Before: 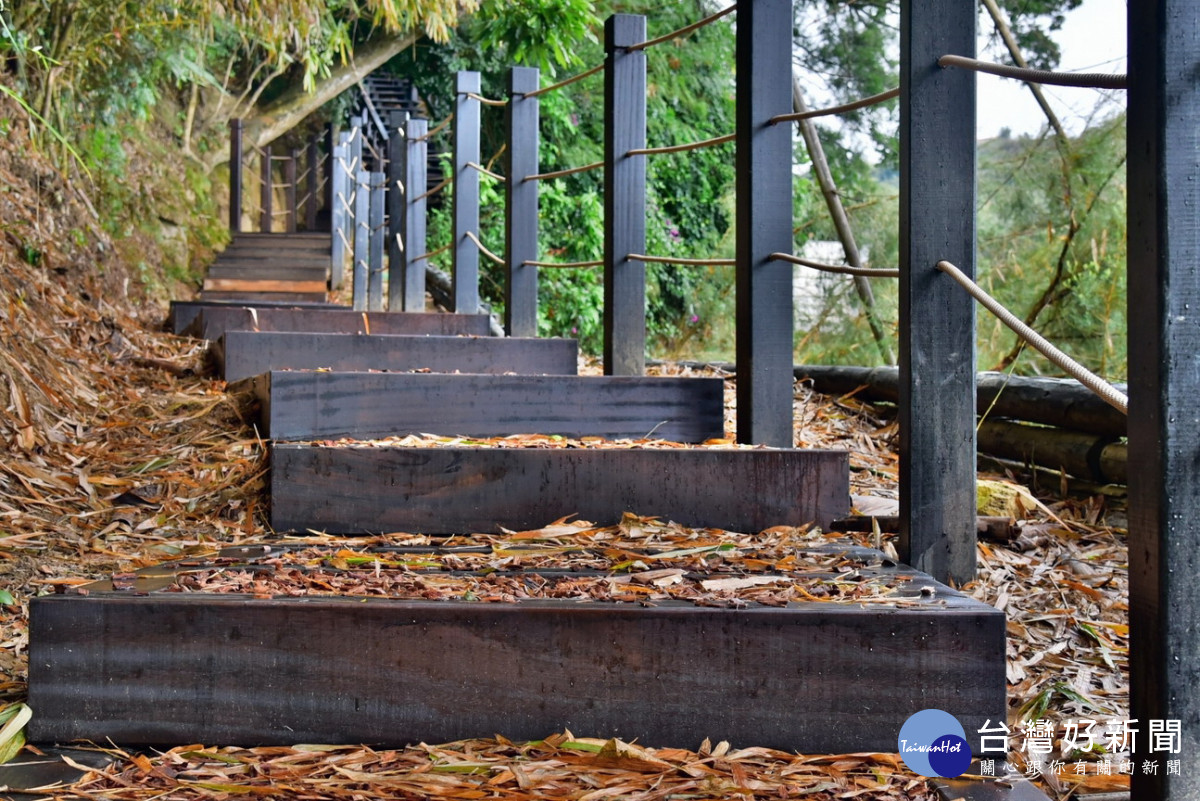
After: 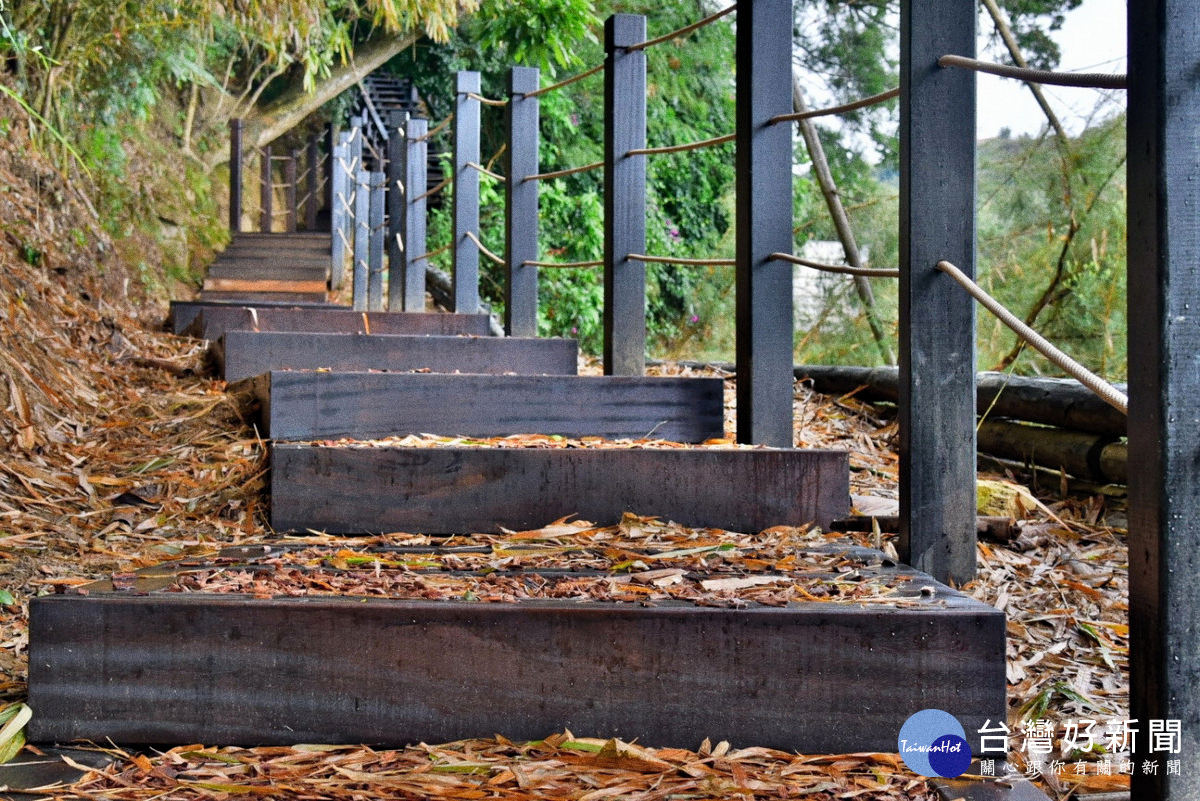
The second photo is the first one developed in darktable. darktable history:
levels: levels [0.018, 0.493, 1]
grain: coarseness 8.68 ISO, strength 31.94%
